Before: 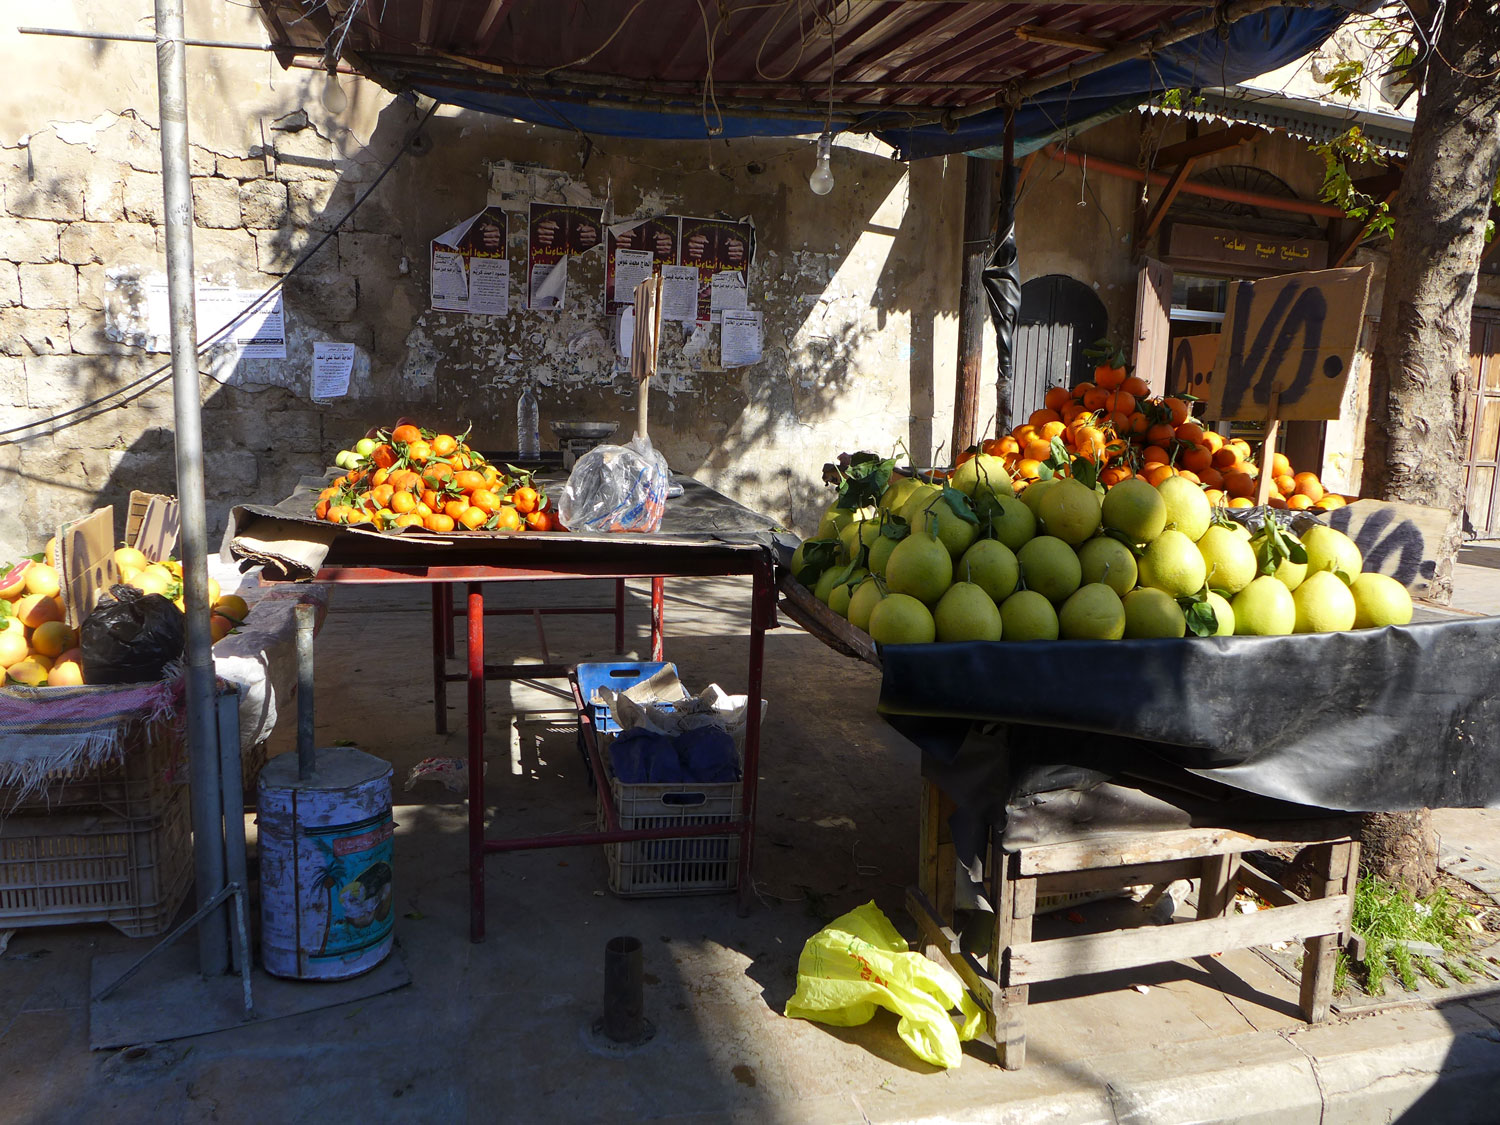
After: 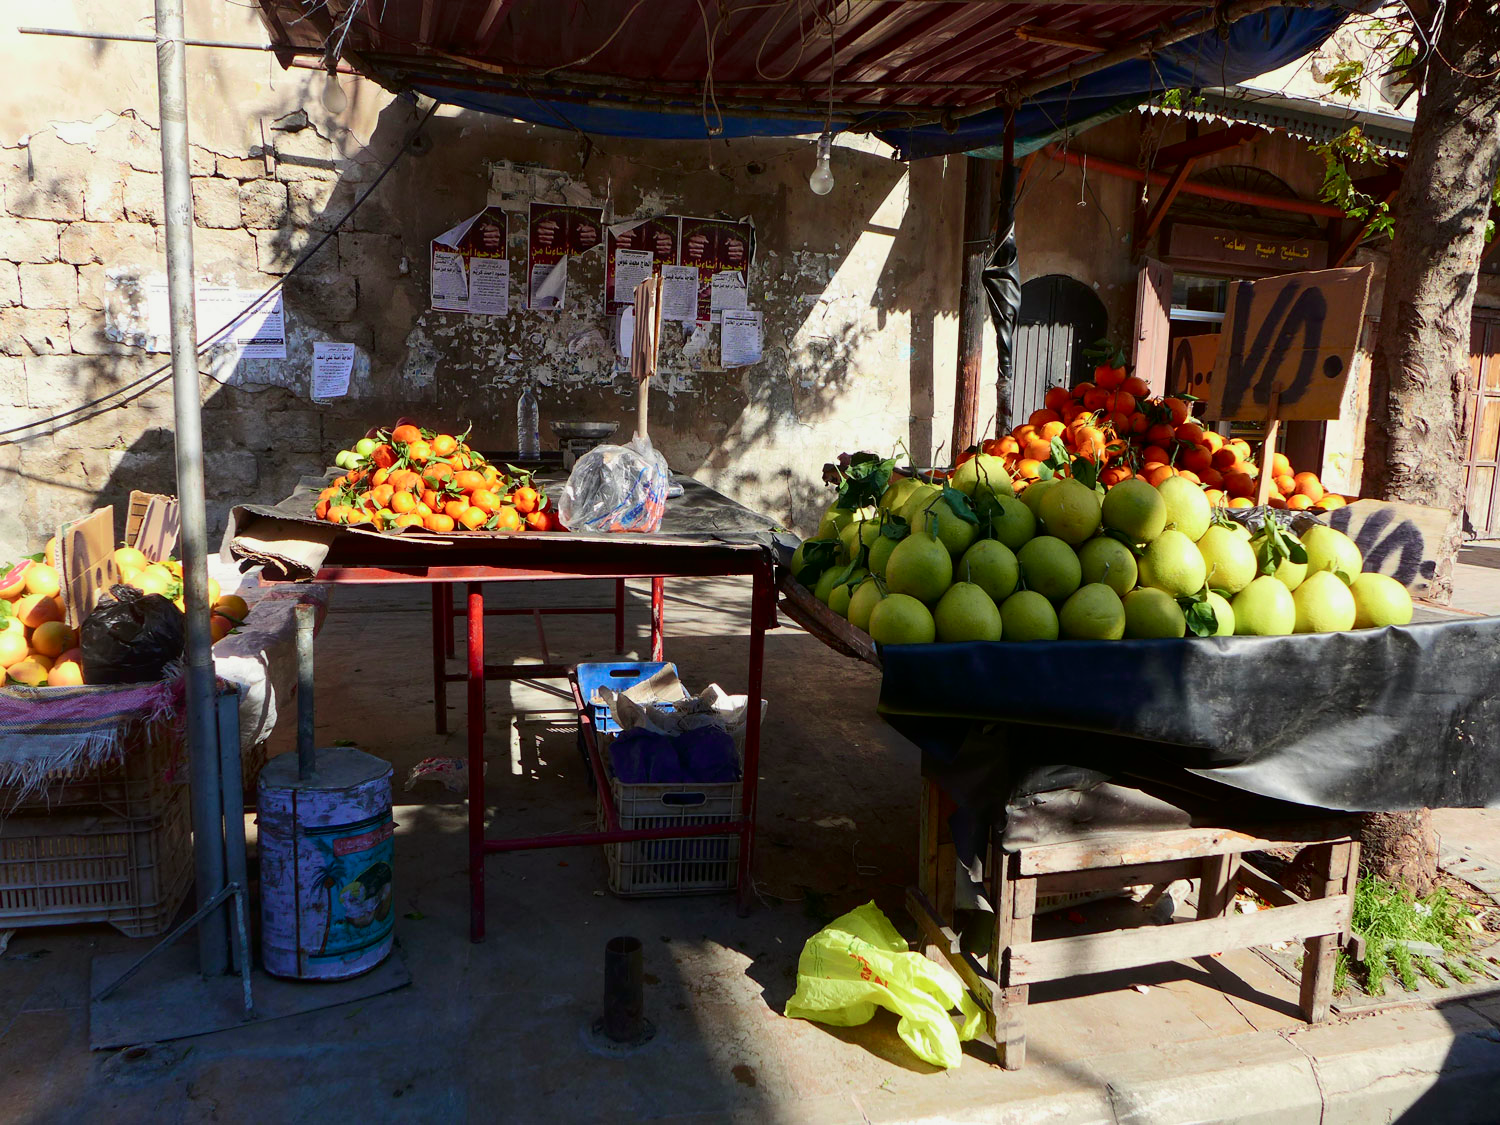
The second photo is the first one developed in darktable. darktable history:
tone curve: curves: ch0 [(0, 0) (0.068, 0.031) (0.175, 0.132) (0.337, 0.304) (0.498, 0.511) (0.748, 0.762) (0.993, 0.954)]; ch1 [(0, 0) (0.294, 0.184) (0.359, 0.34) (0.362, 0.35) (0.43, 0.41) (0.469, 0.453) (0.495, 0.489) (0.54, 0.563) (0.612, 0.641) (1, 1)]; ch2 [(0, 0) (0.431, 0.419) (0.495, 0.502) (0.524, 0.534) (0.557, 0.56) (0.634, 0.654) (0.728, 0.722) (1, 1)], color space Lab, independent channels, preserve colors none
